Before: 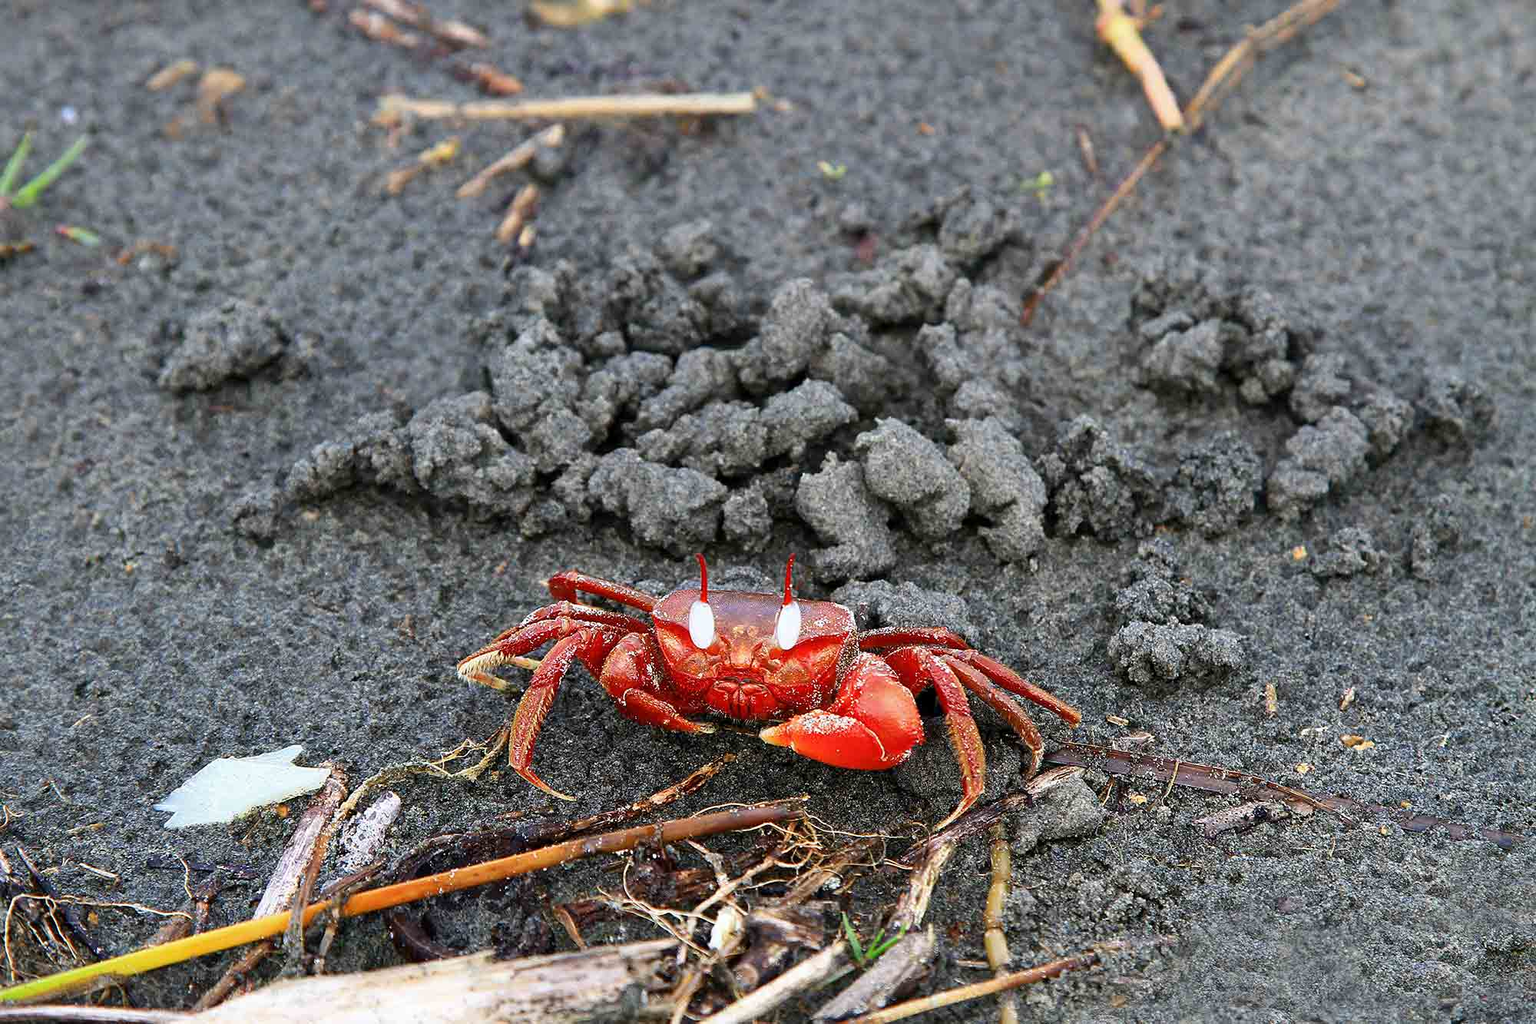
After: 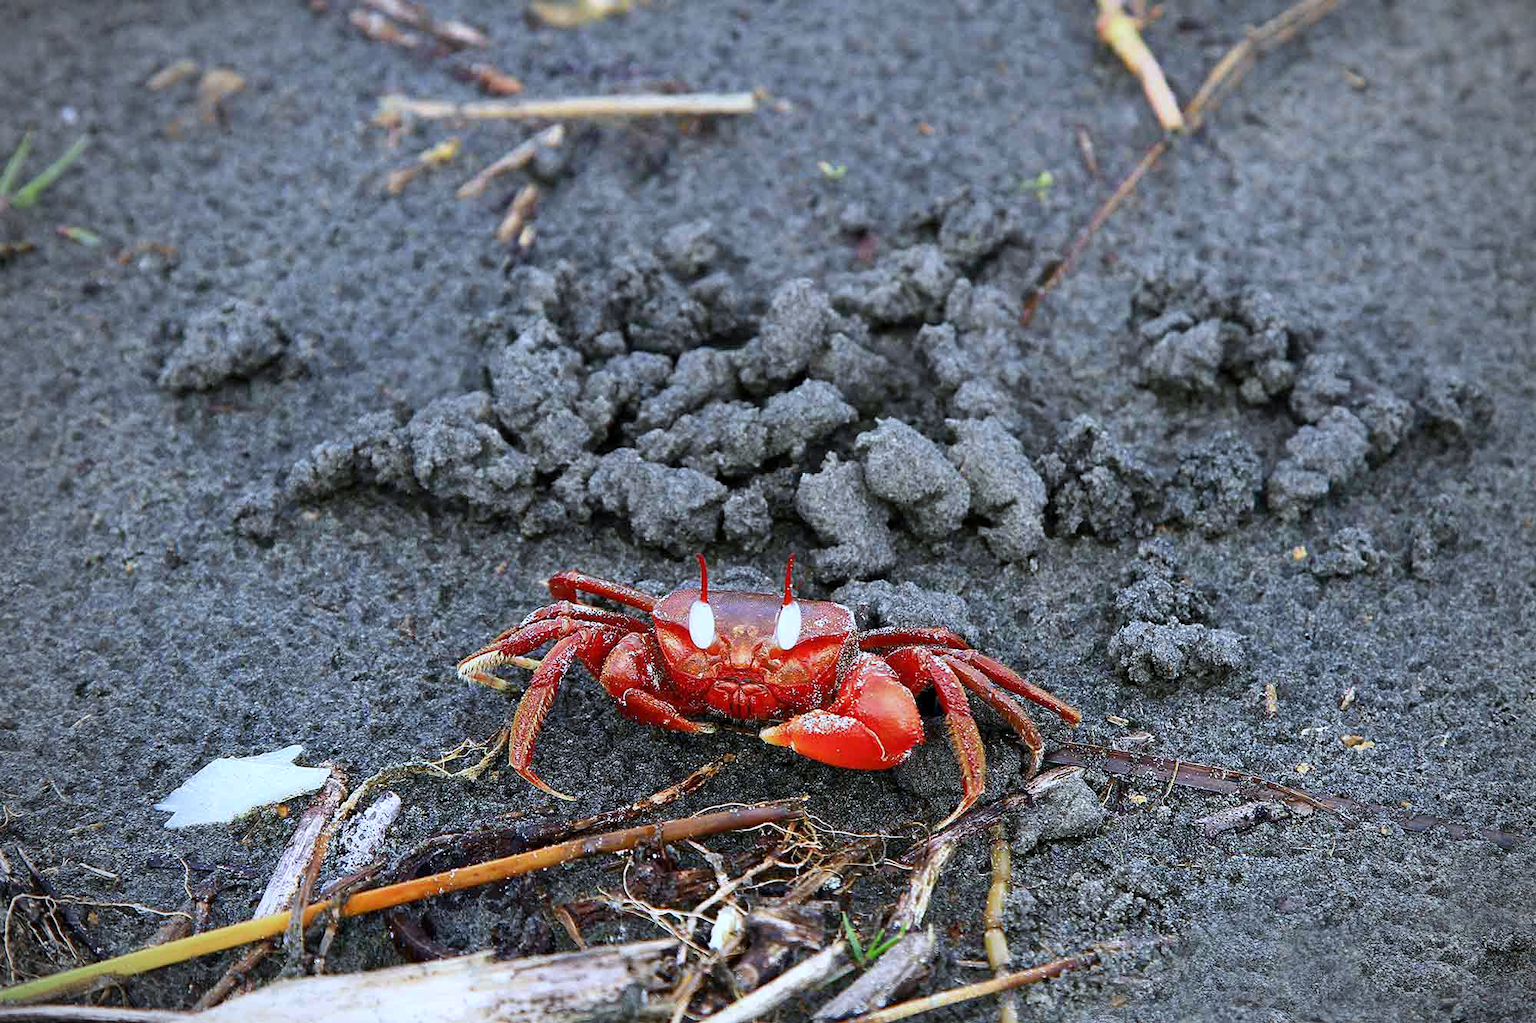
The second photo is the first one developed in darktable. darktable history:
vignetting: fall-off start 74.49%, fall-off radius 65.9%, brightness -0.628, saturation -0.68
white balance: red 0.931, blue 1.11
